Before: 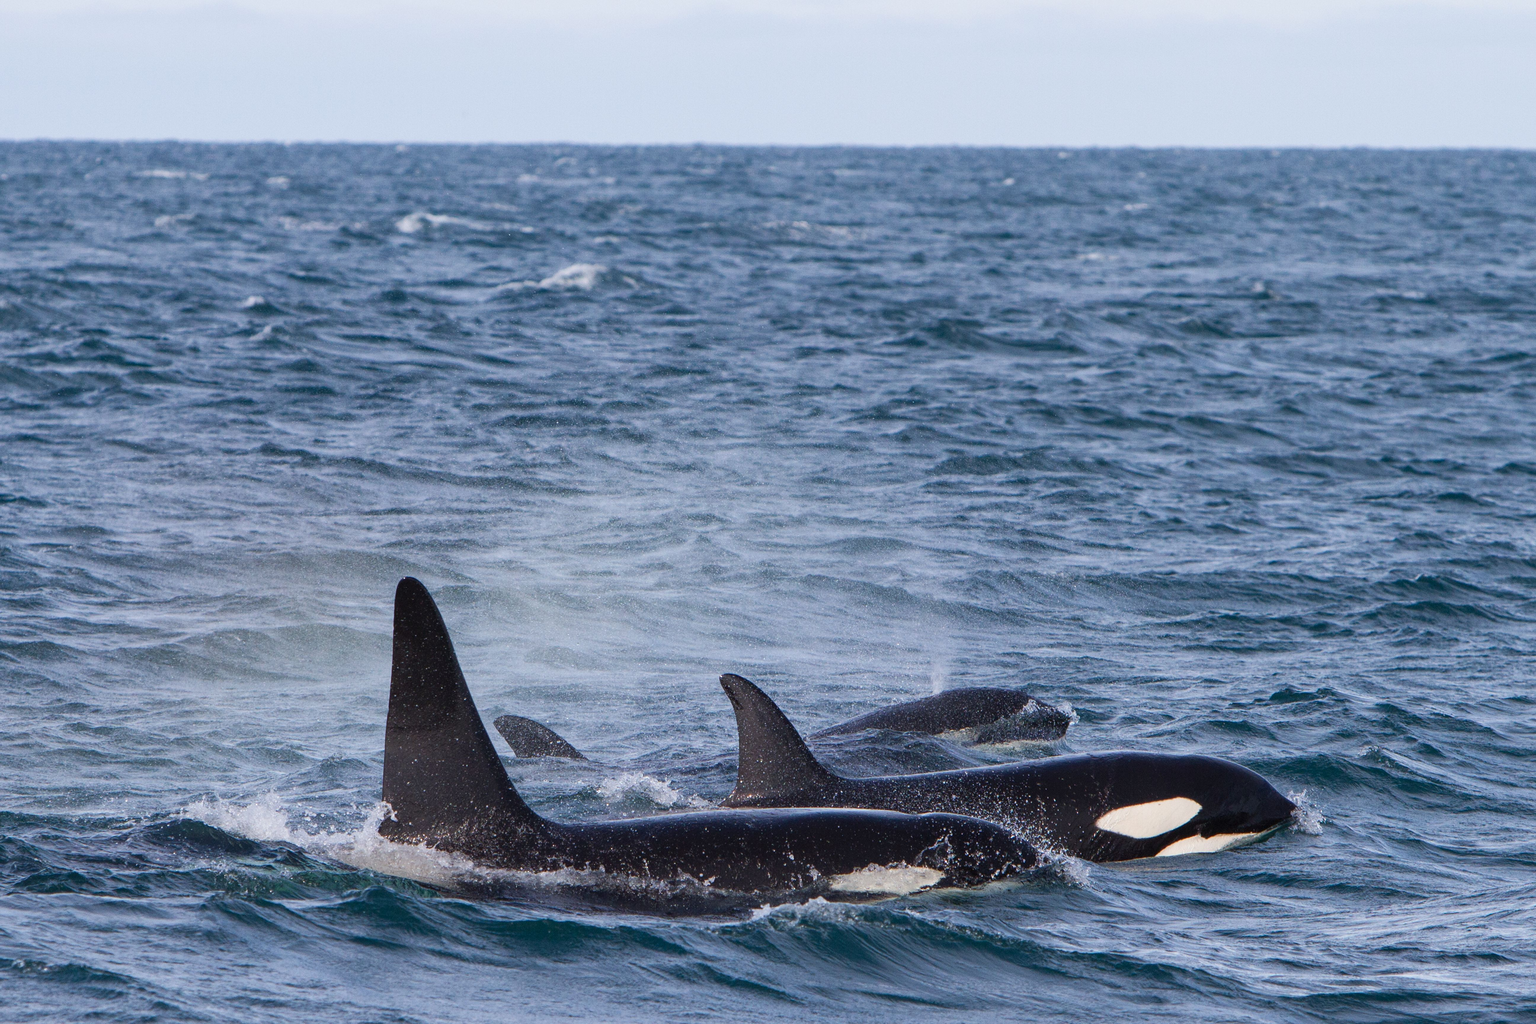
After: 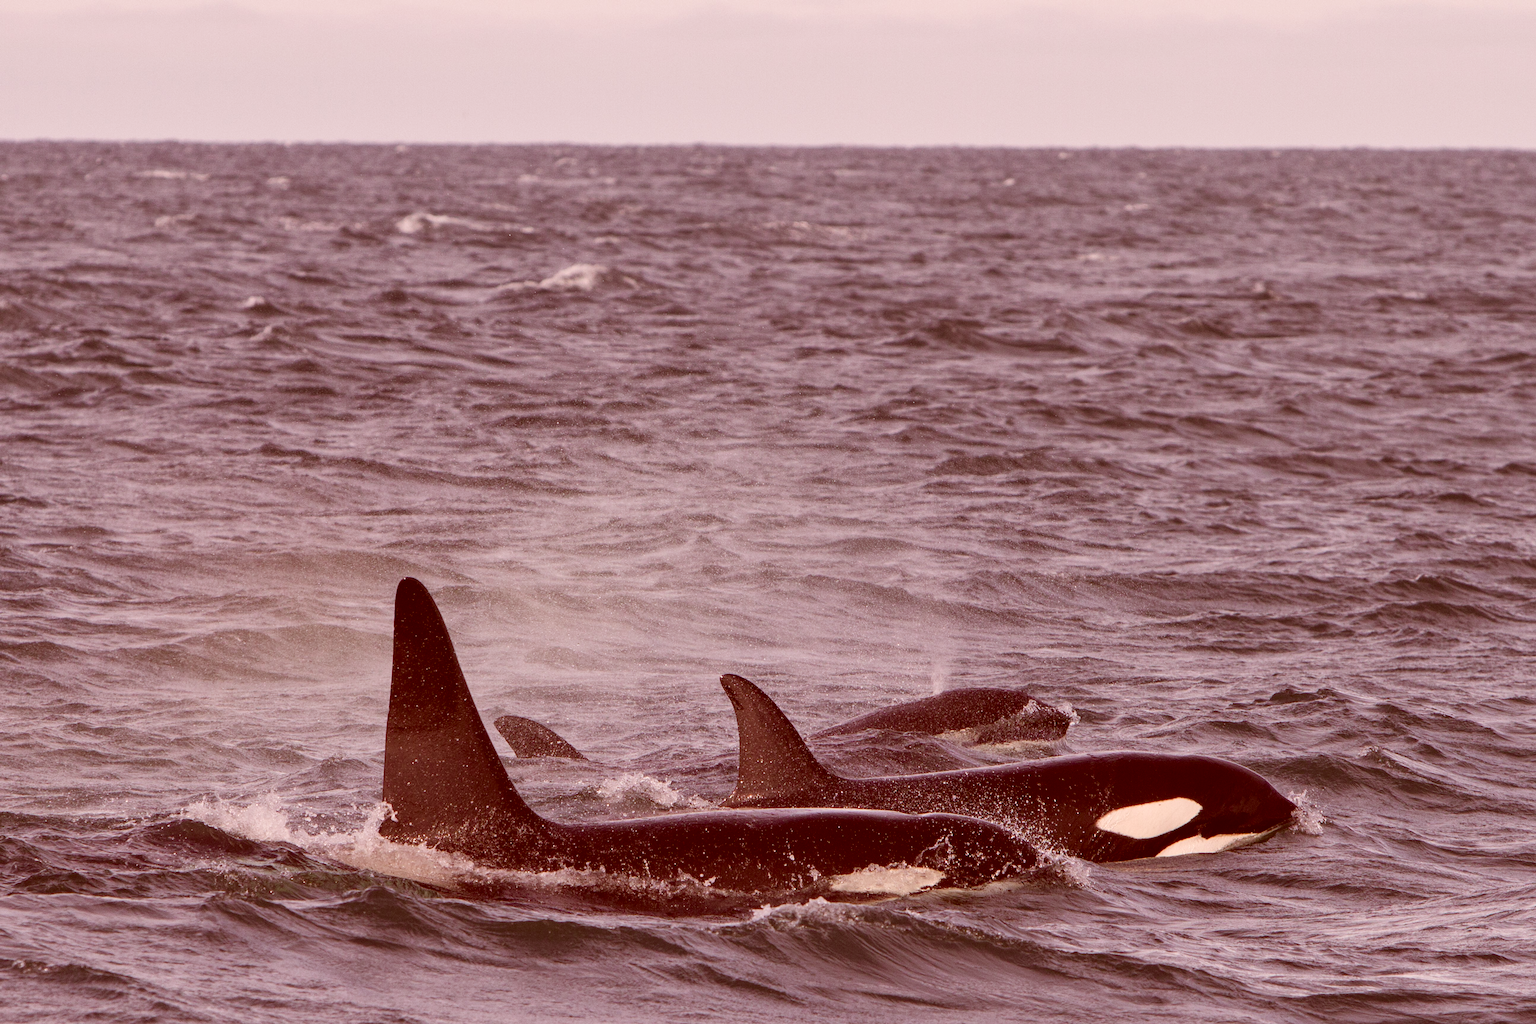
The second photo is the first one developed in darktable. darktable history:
color correction: highlights a* 9.03, highlights b* 8.71, shadows a* 40, shadows b* 40, saturation 0.8
shadows and highlights: shadows 37.27, highlights -28.18, soften with gaussian
